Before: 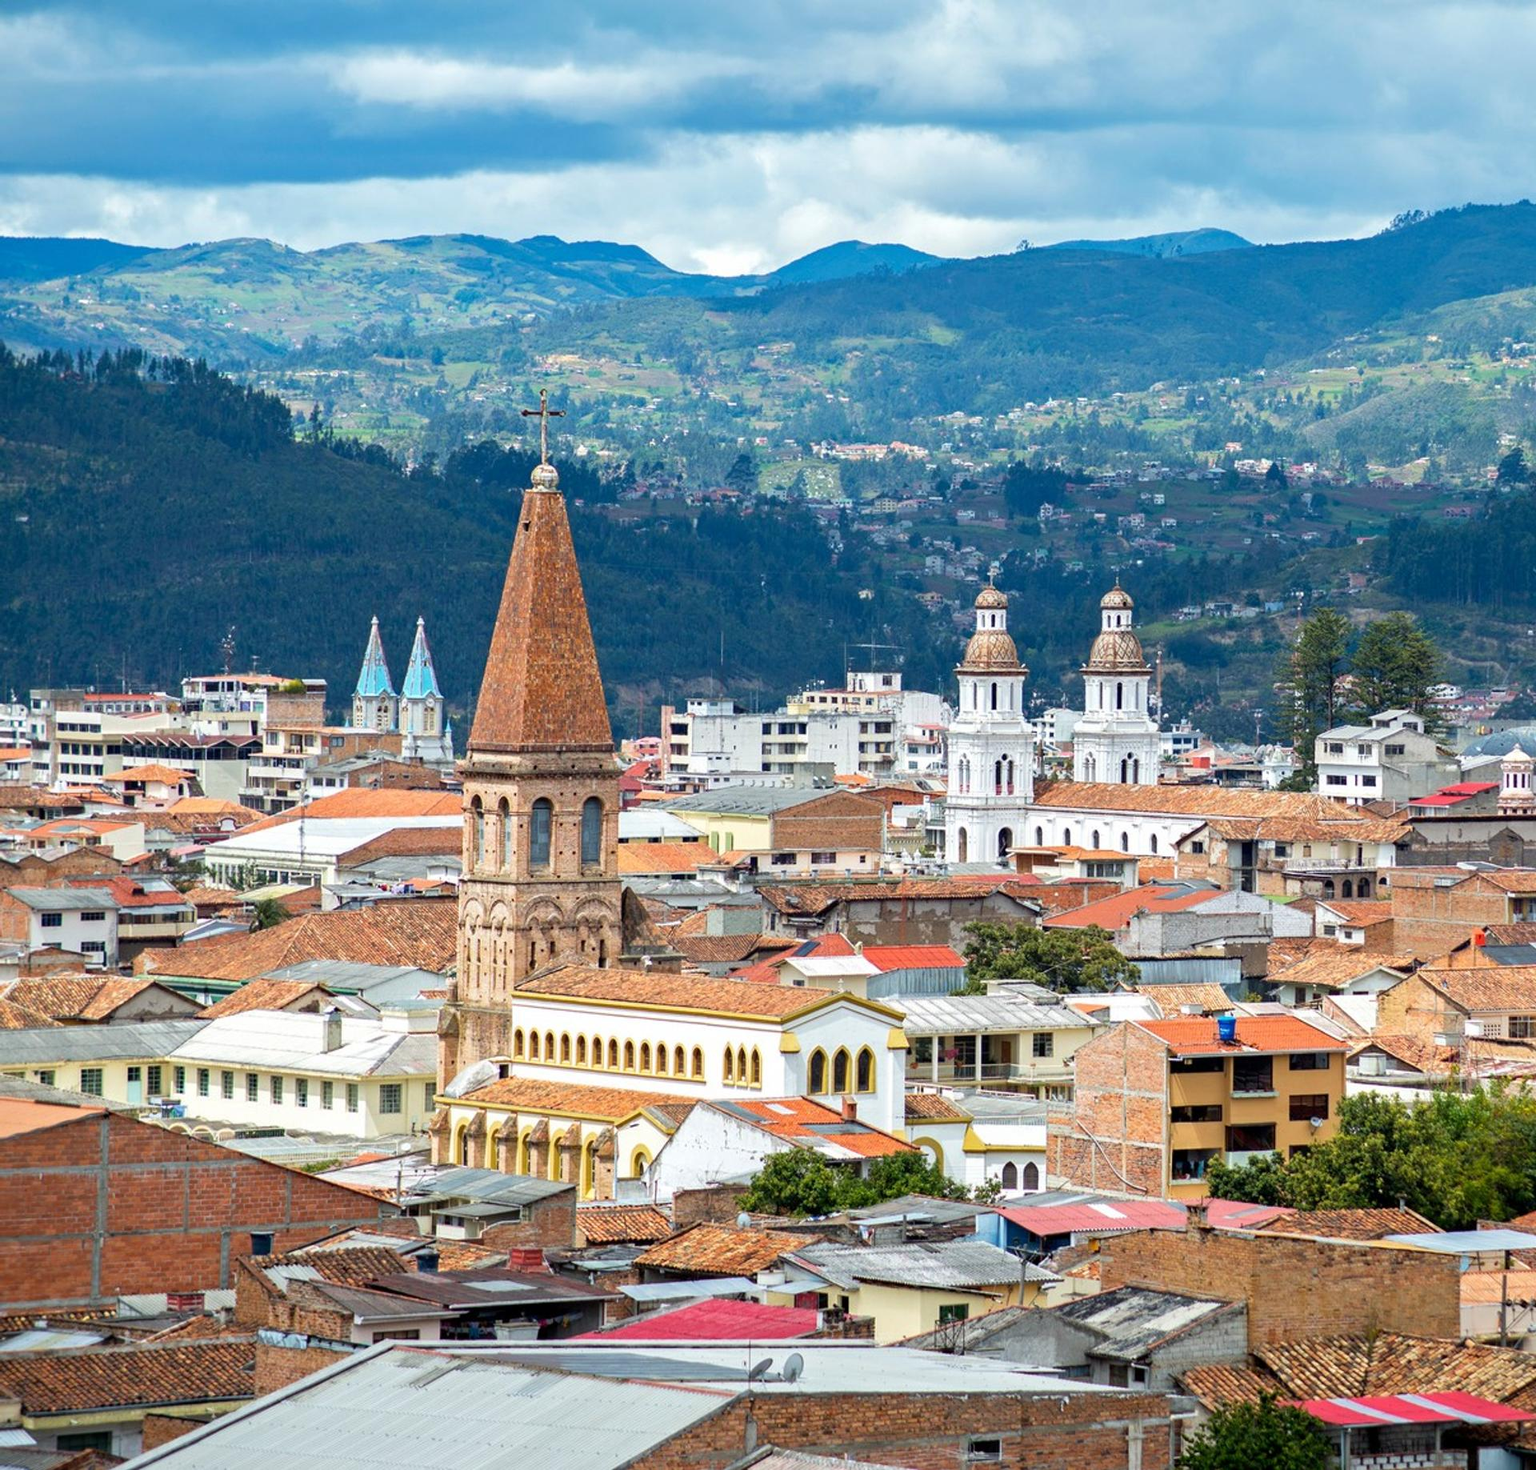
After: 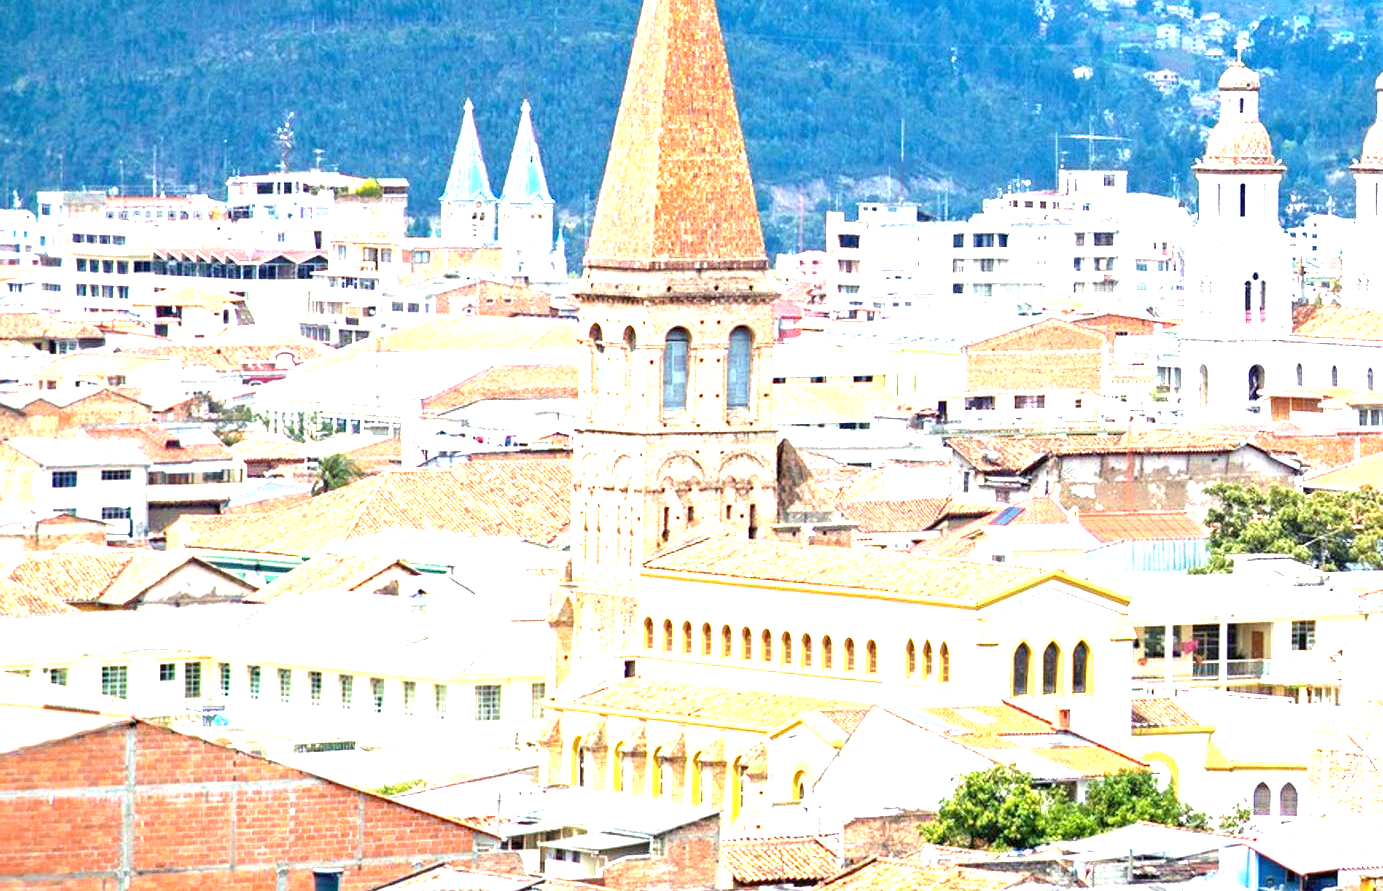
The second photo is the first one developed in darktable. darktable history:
crop: top 36.498%, right 27.964%, bottom 14.995%
exposure: exposure 2.207 EV, compensate highlight preservation false
